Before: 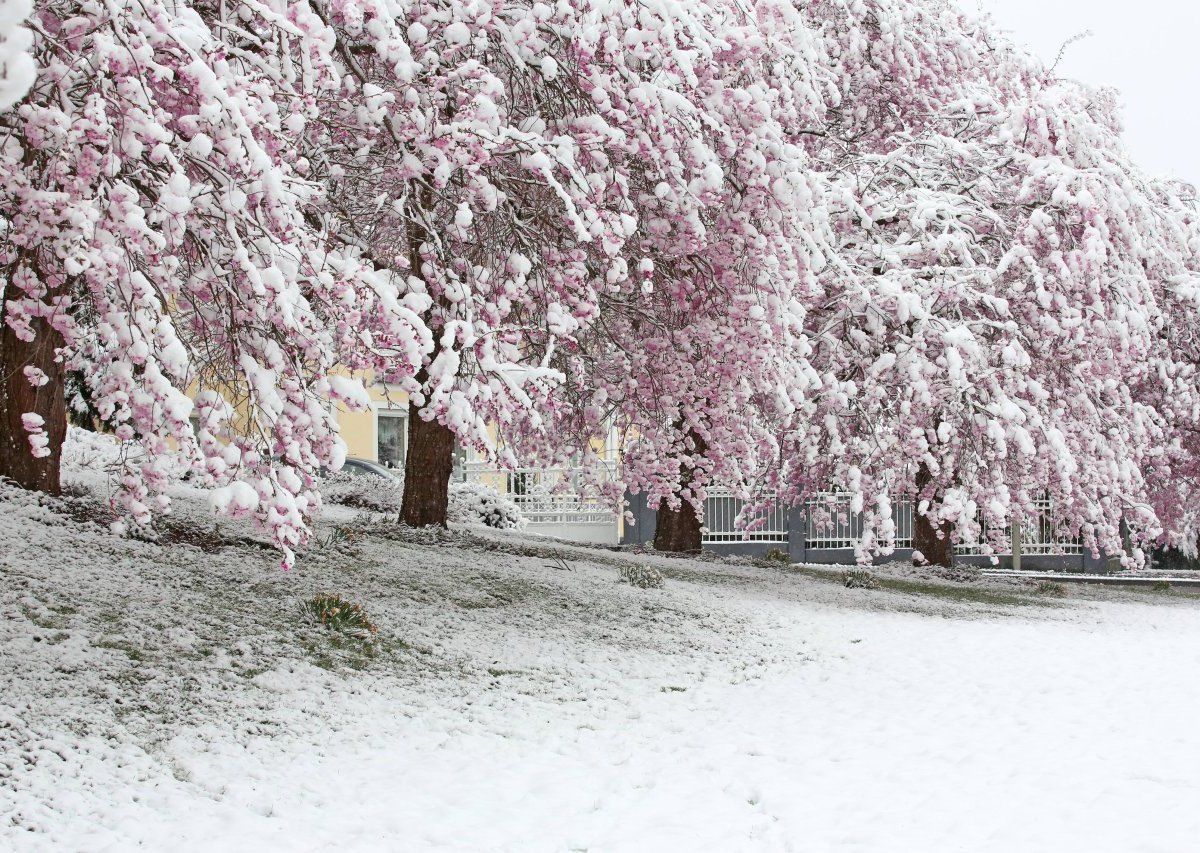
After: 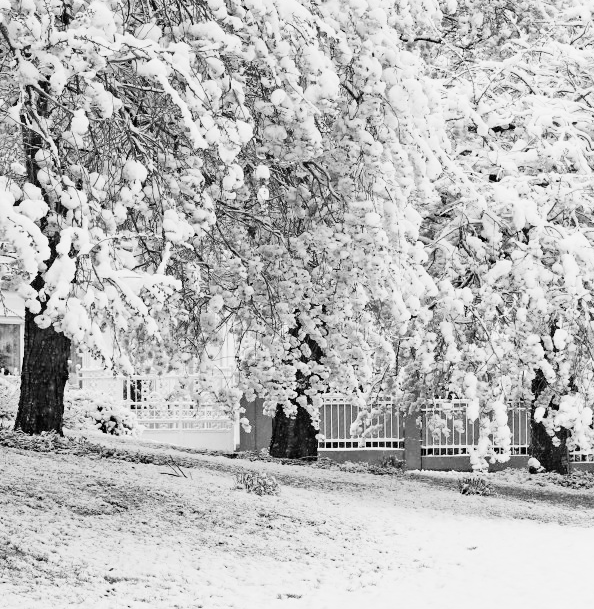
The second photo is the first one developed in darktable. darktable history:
filmic rgb: black relative exposure -5 EV, hardness 2.88, contrast 1.3, highlights saturation mix -30%
exposure: black level correction 0, exposure 0.7 EV, compensate exposure bias true, compensate highlight preservation false
monochrome: on, module defaults
crop: left 32.075%, top 10.976%, right 18.355%, bottom 17.596%
